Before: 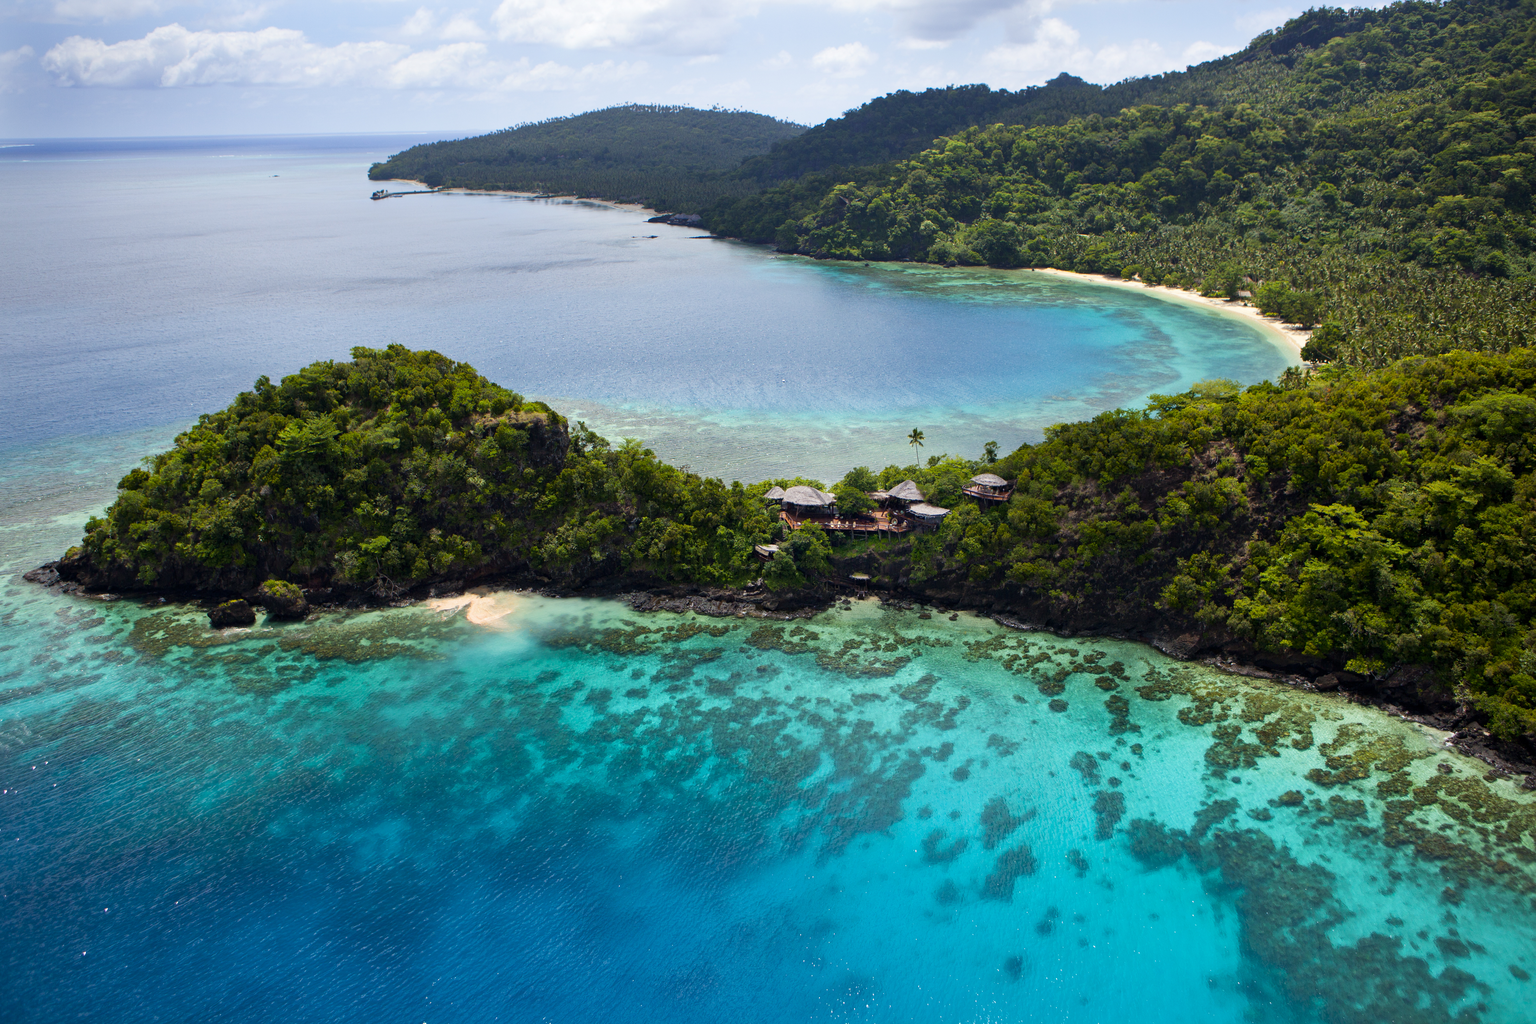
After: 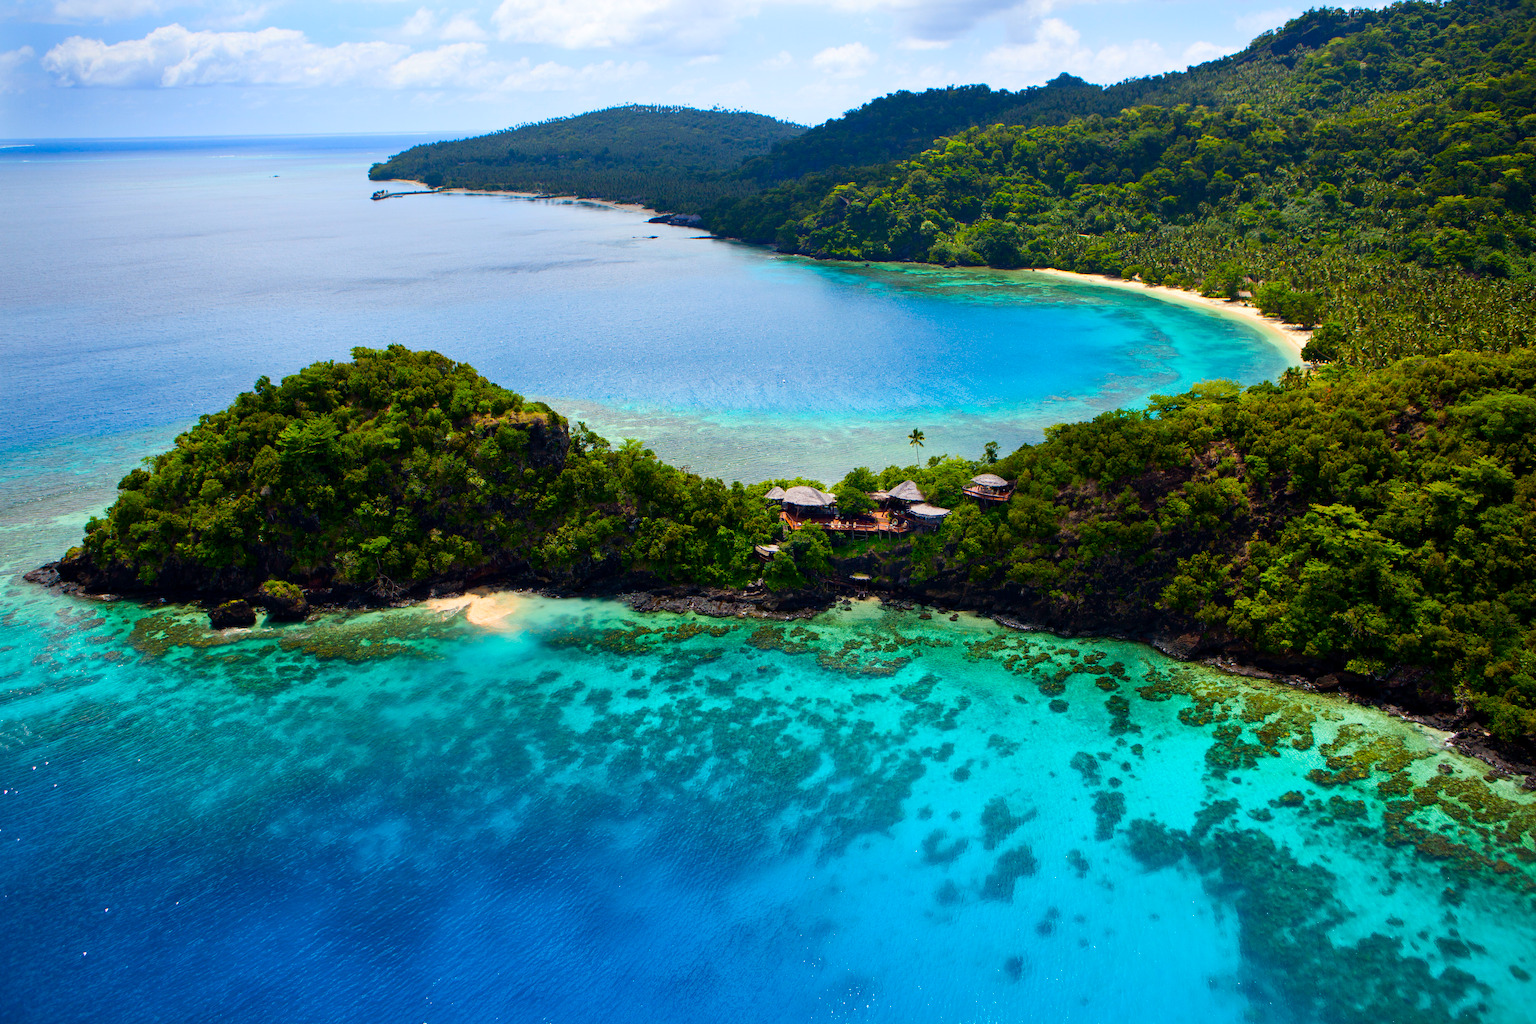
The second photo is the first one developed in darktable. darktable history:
contrast brightness saturation: contrast 0.11, saturation -0.17
color contrast: green-magenta contrast 1.55, blue-yellow contrast 1.83
